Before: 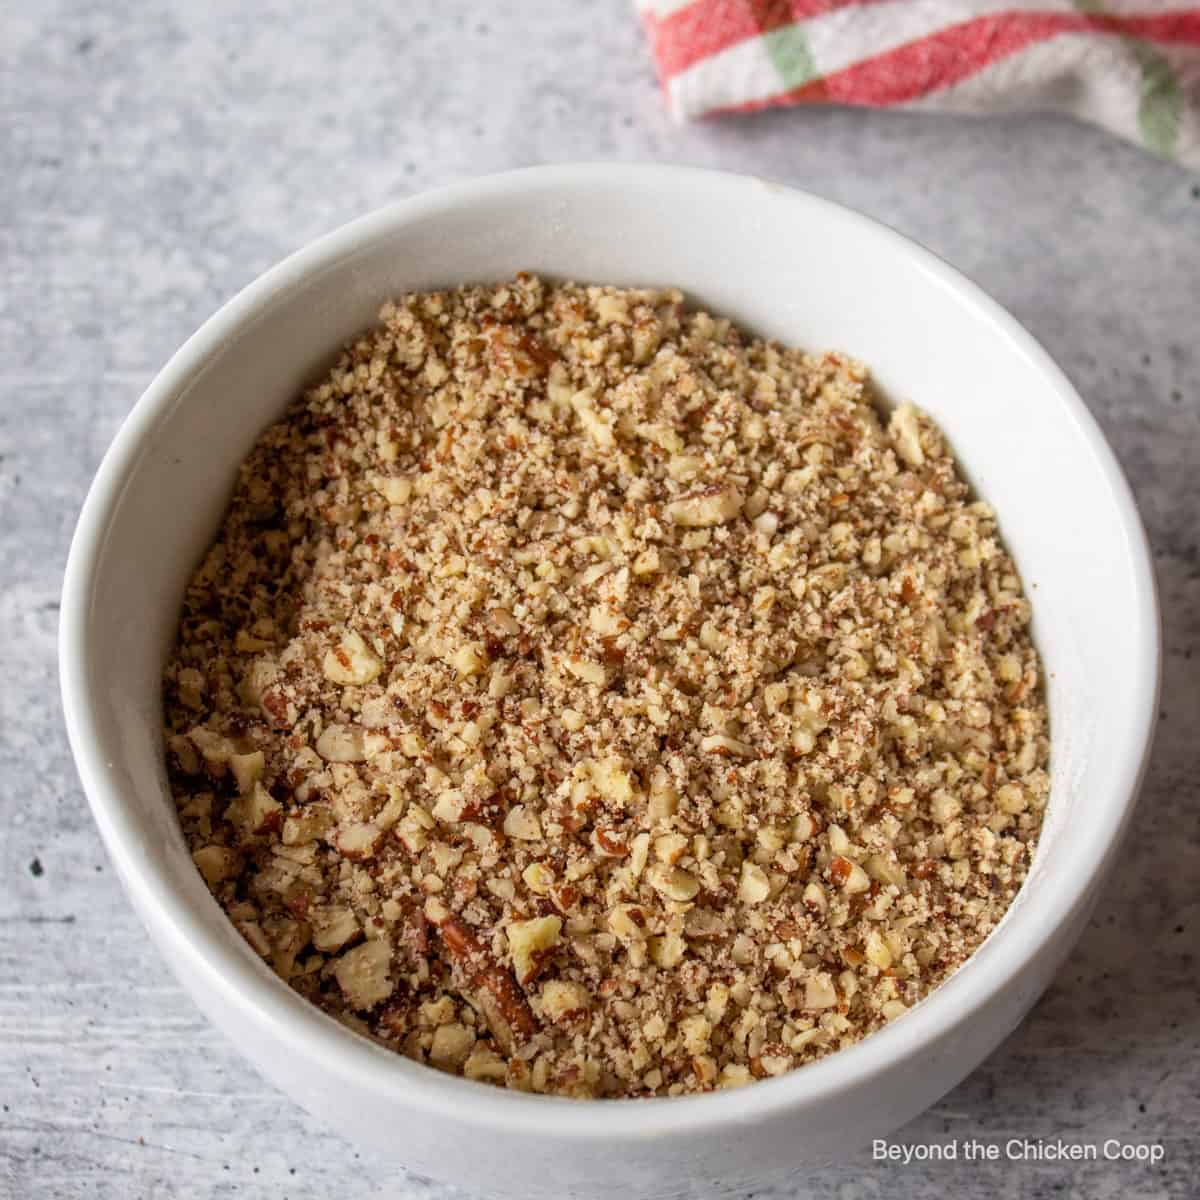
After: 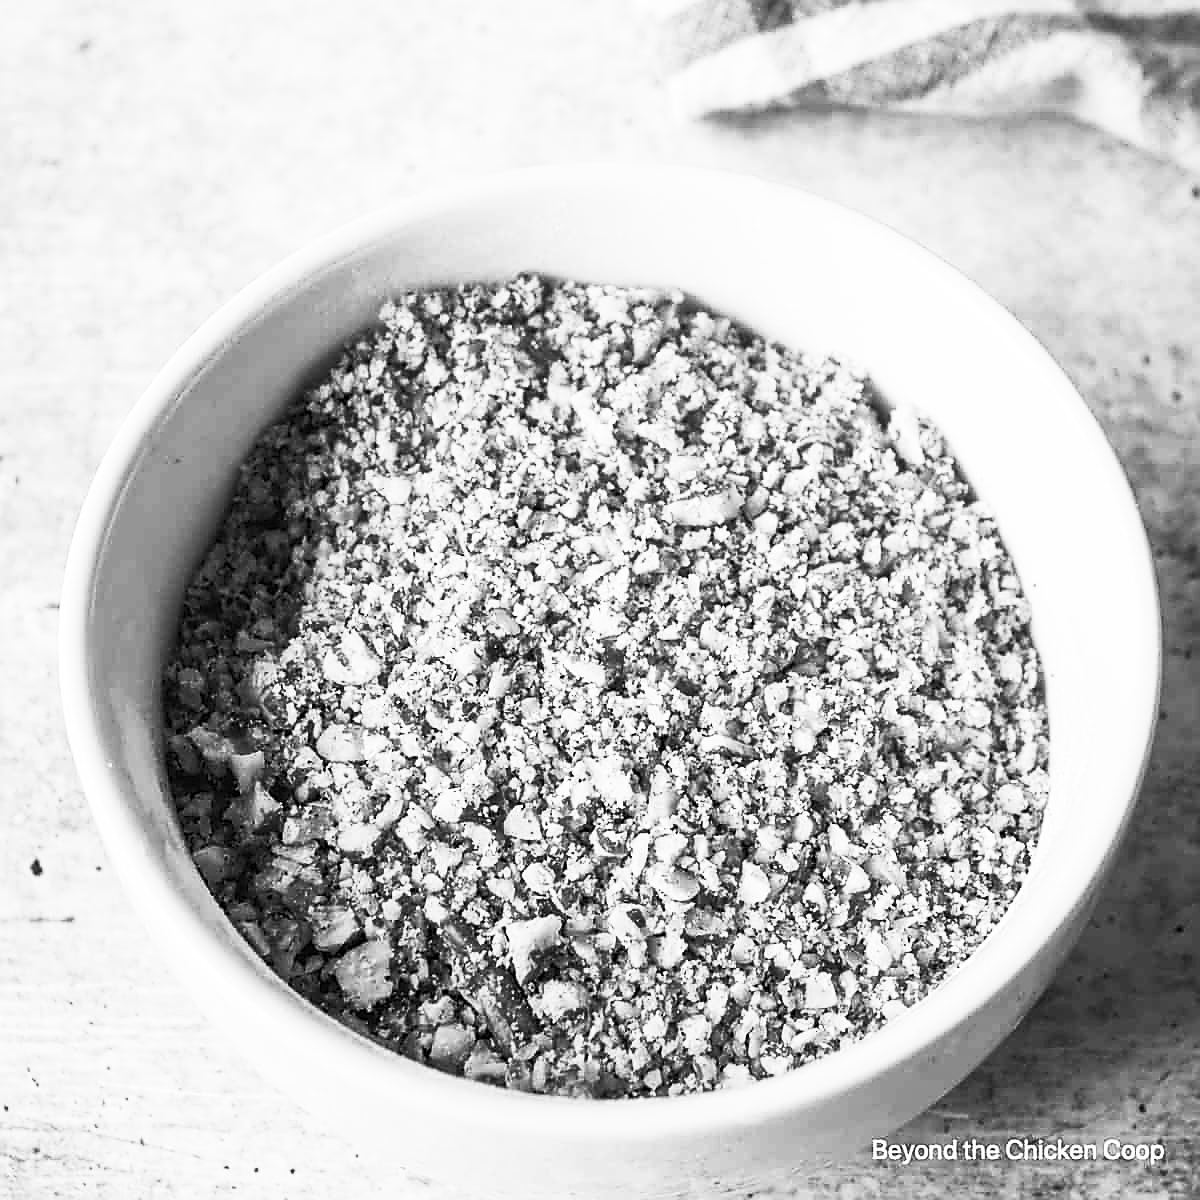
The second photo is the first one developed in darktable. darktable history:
sharpen: radius 1.4, amount 1.25, threshold 0.7
contrast brightness saturation: contrast 0.53, brightness 0.47, saturation -1
